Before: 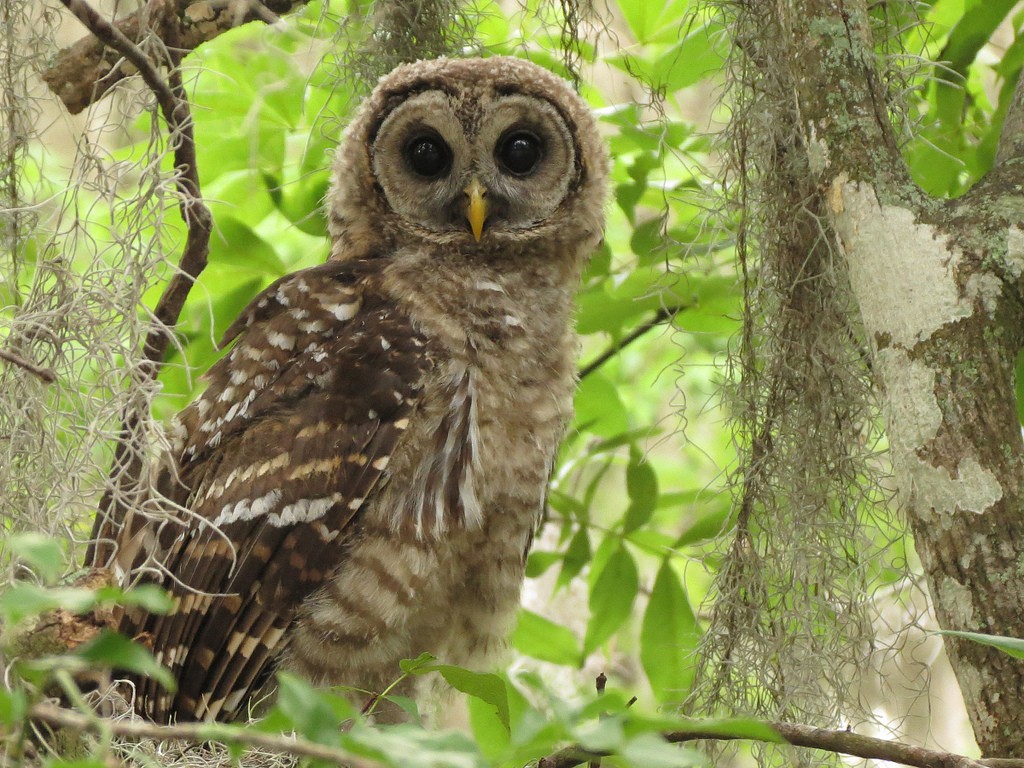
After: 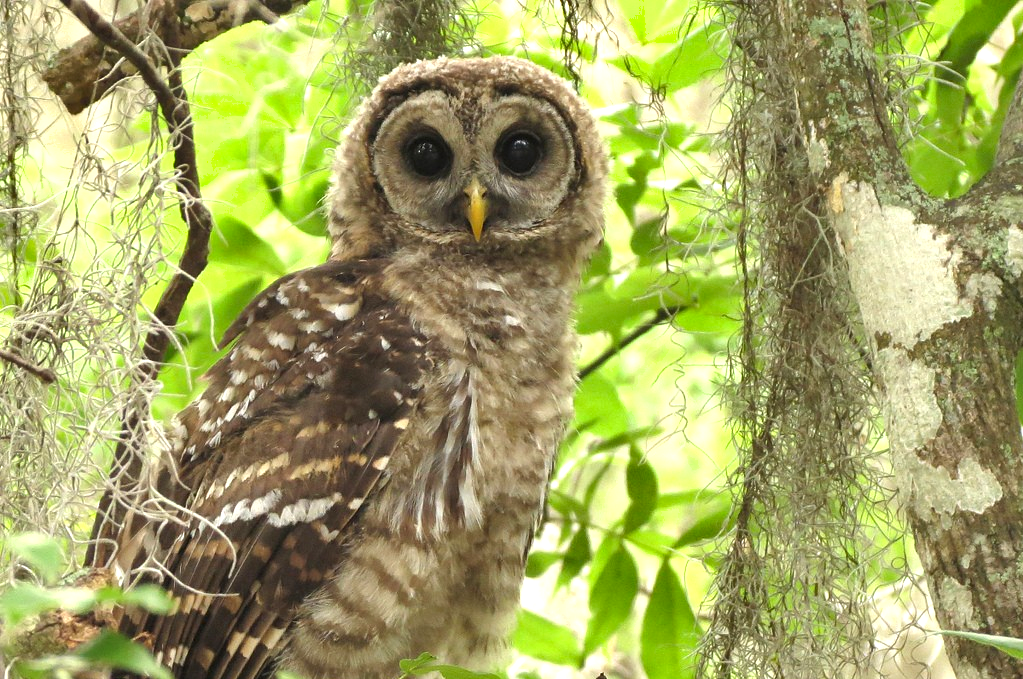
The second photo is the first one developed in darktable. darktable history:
exposure: exposure 0.774 EV, compensate highlight preservation false
color correction: highlights b* 0.012
shadows and highlights: shadows 32.56, highlights -46.15, compress 49.87%, soften with gaussian
crop and rotate: top 0%, bottom 11.552%
